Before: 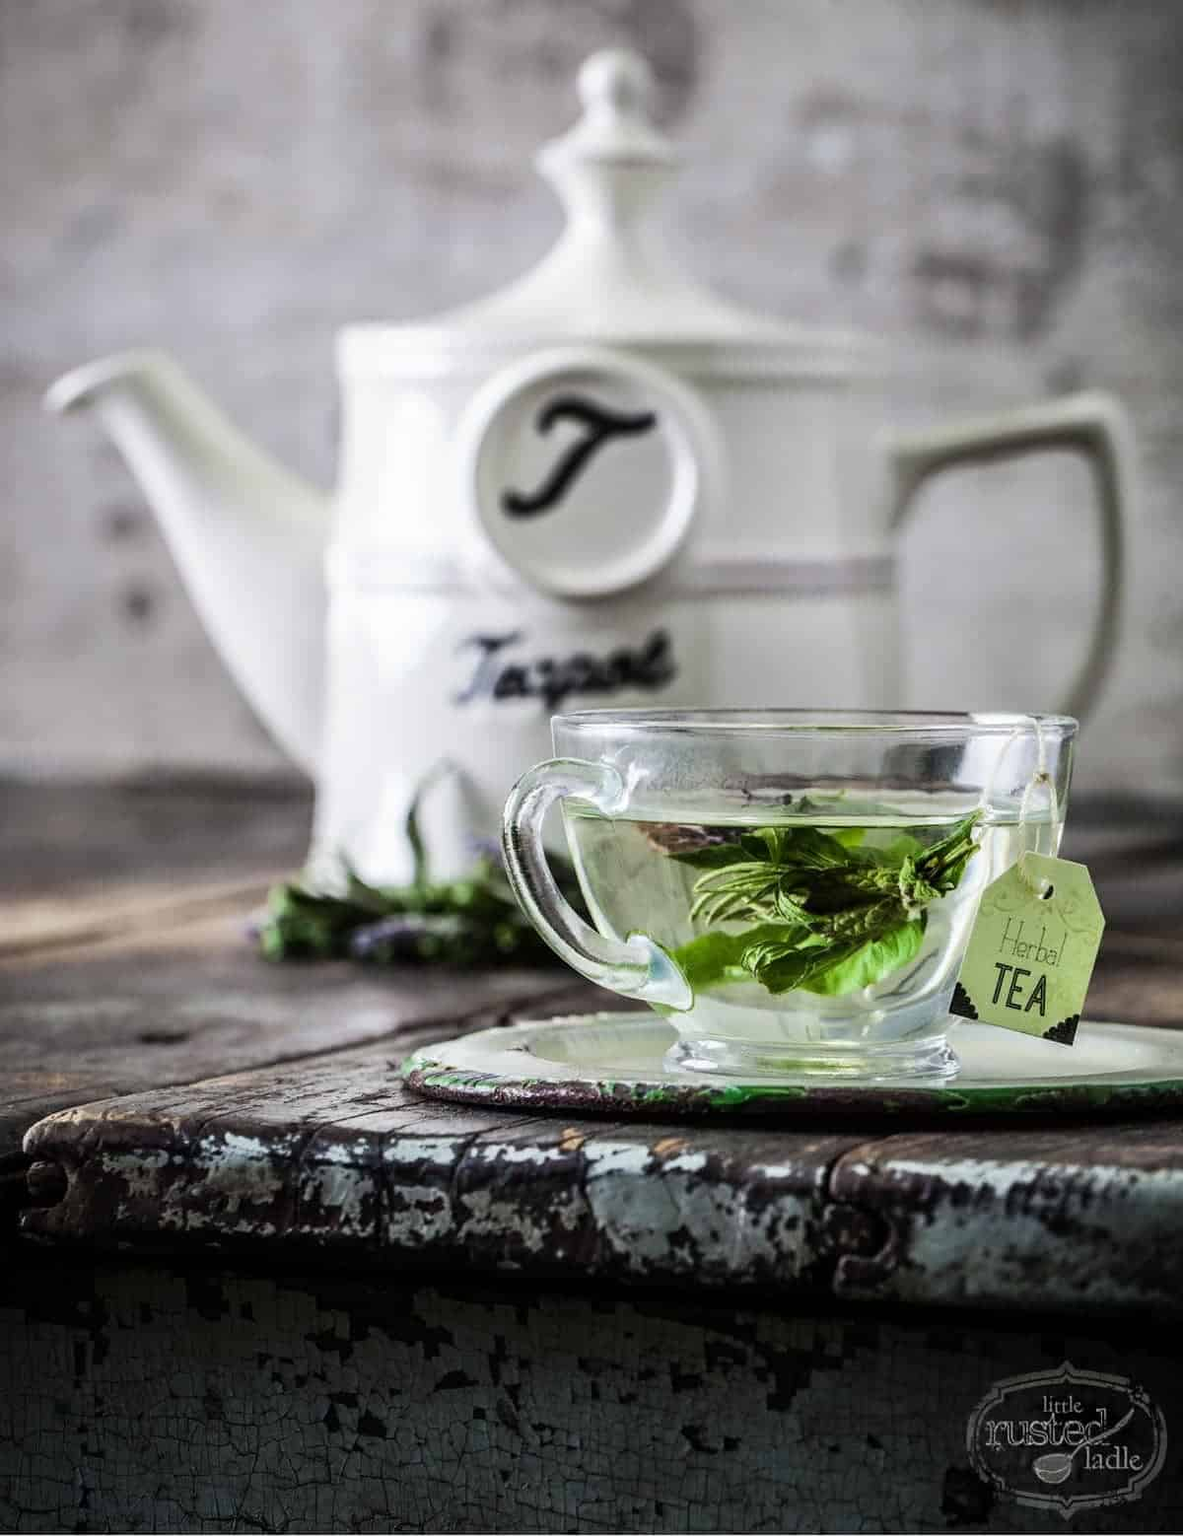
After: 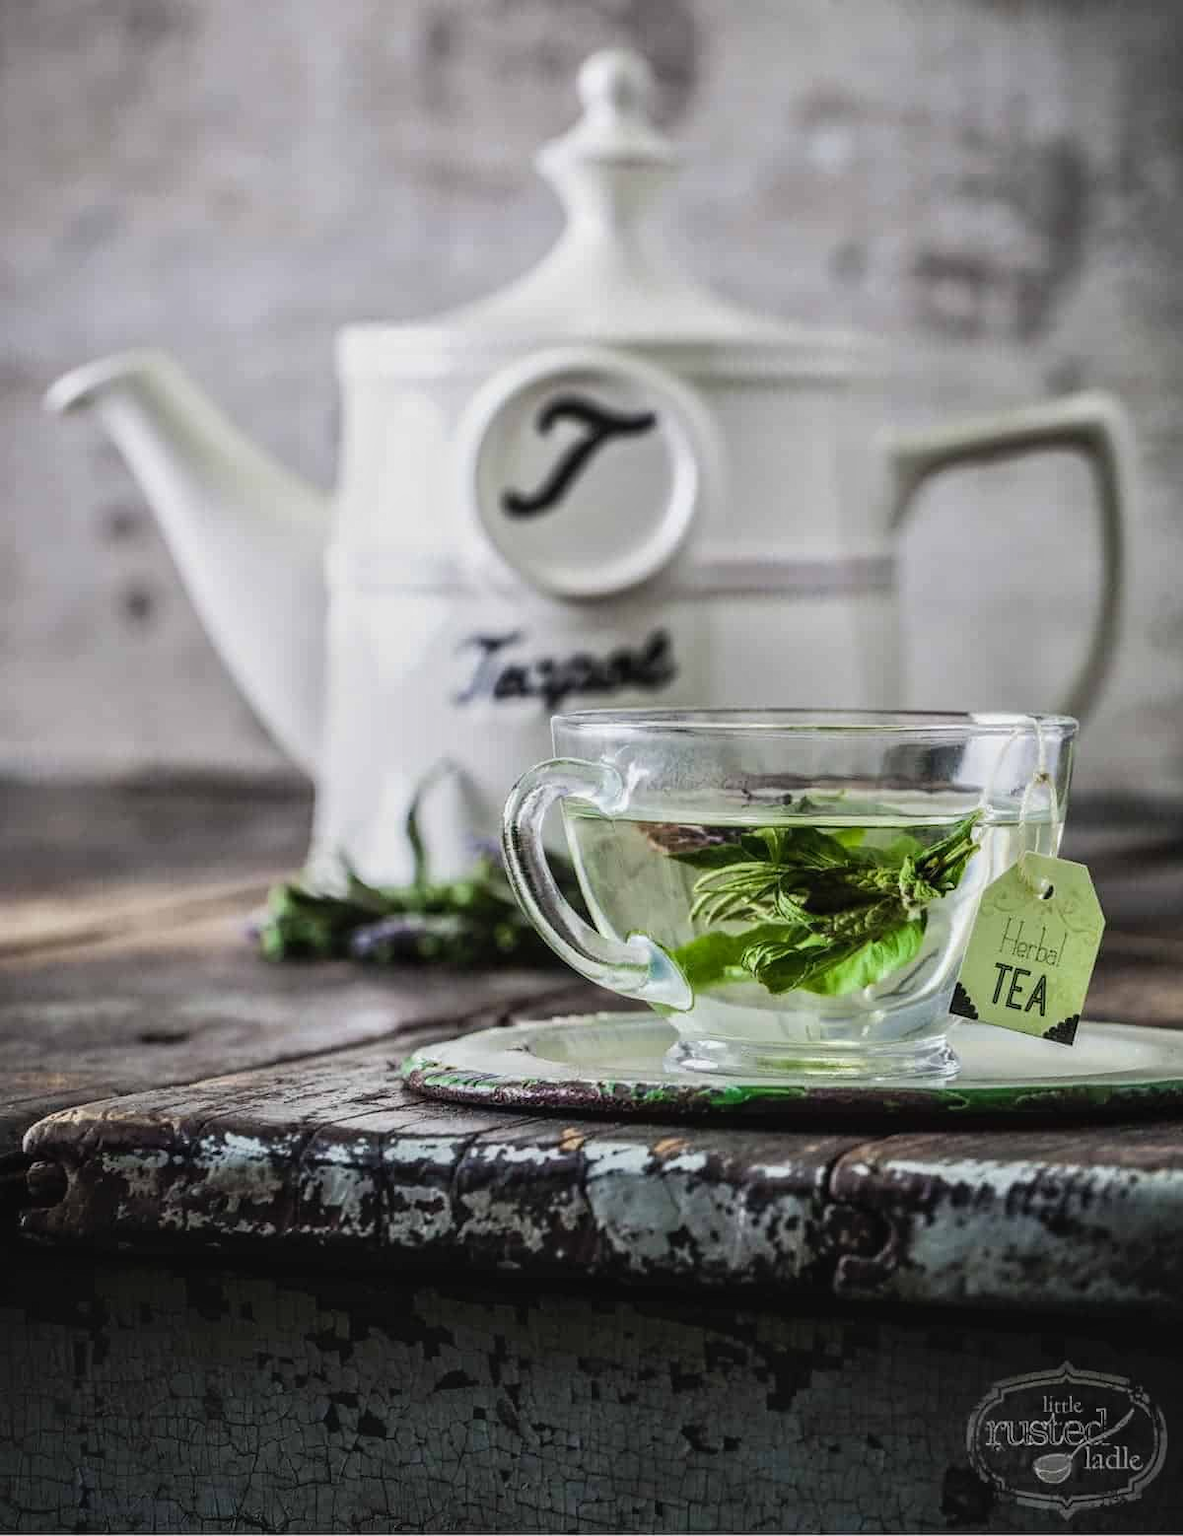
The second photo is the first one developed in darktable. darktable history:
tone equalizer: -8 EV -0.002 EV, -7 EV 0.005 EV, -6 EV -0.009 EV, -5 EV 0.011 EV, -4 EV -0.012 EV, -3 EV 0.007 EV, -2 EV -0.062 EV, -1 EV -0.293 EV, +0 EV -0.582 EV, smoothing diameter 2%, edges refinement/feathering 20, mask exposure compensation -1.57 EV, filter diffusion 5
local contrast: detail 110%
